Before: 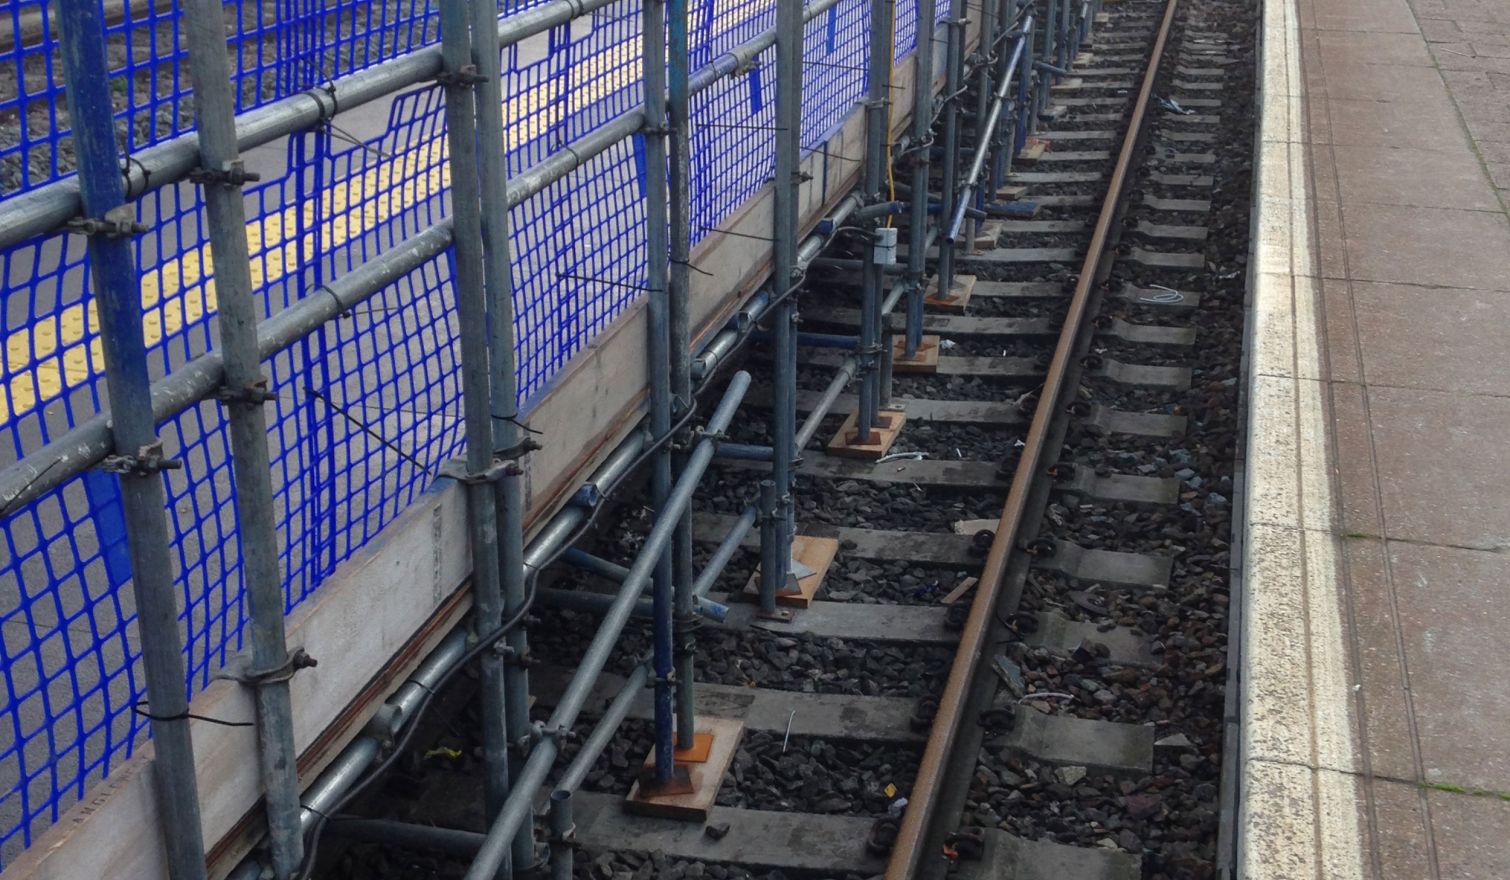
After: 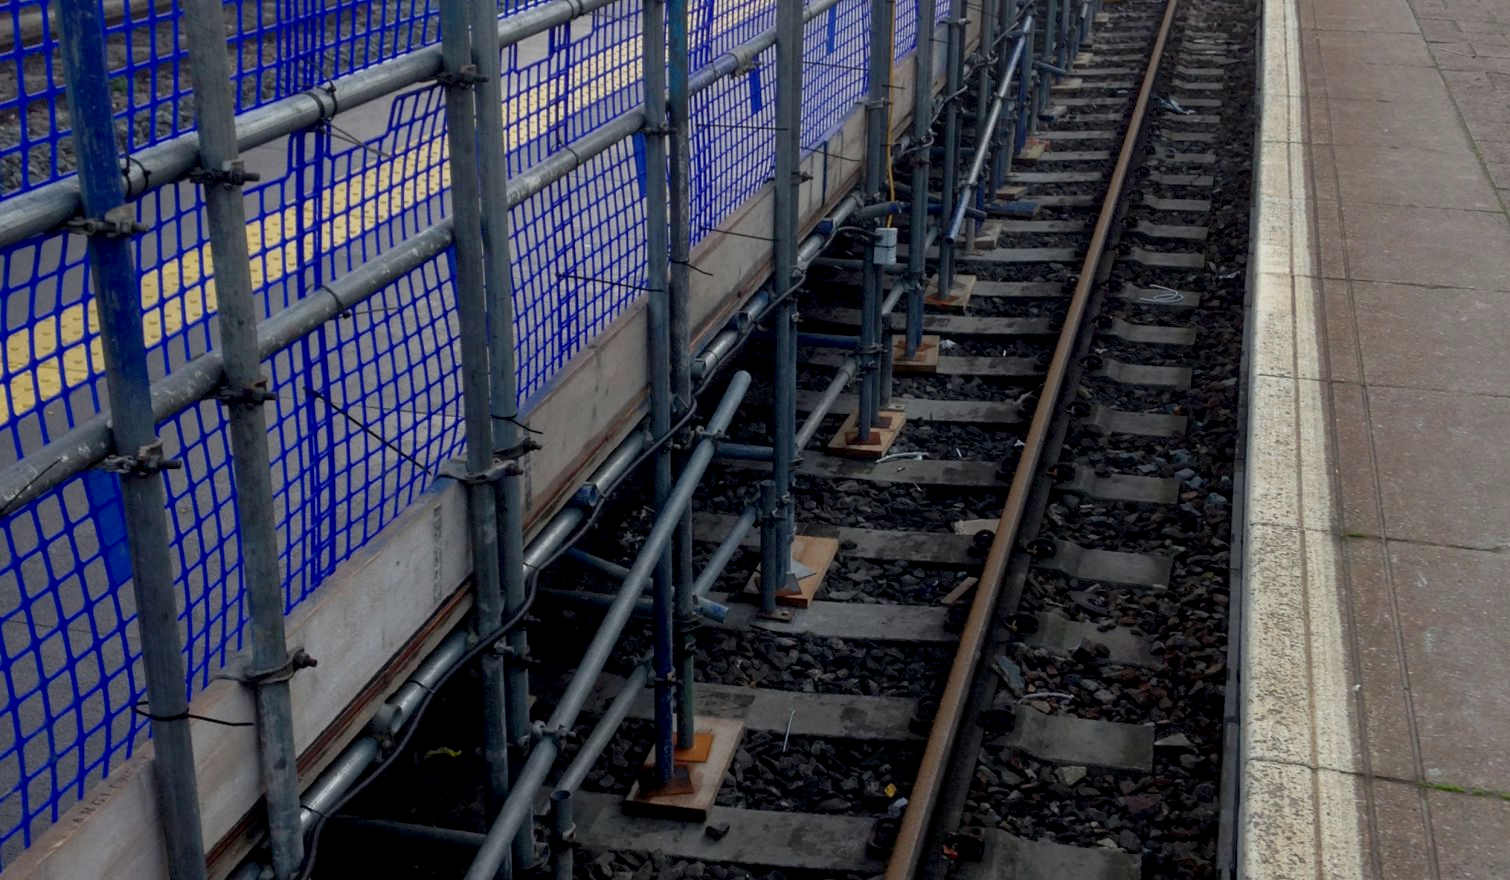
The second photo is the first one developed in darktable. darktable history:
exposure: black level correction 0.011, exposure -0.48 EV, compensate highlight preservation false
